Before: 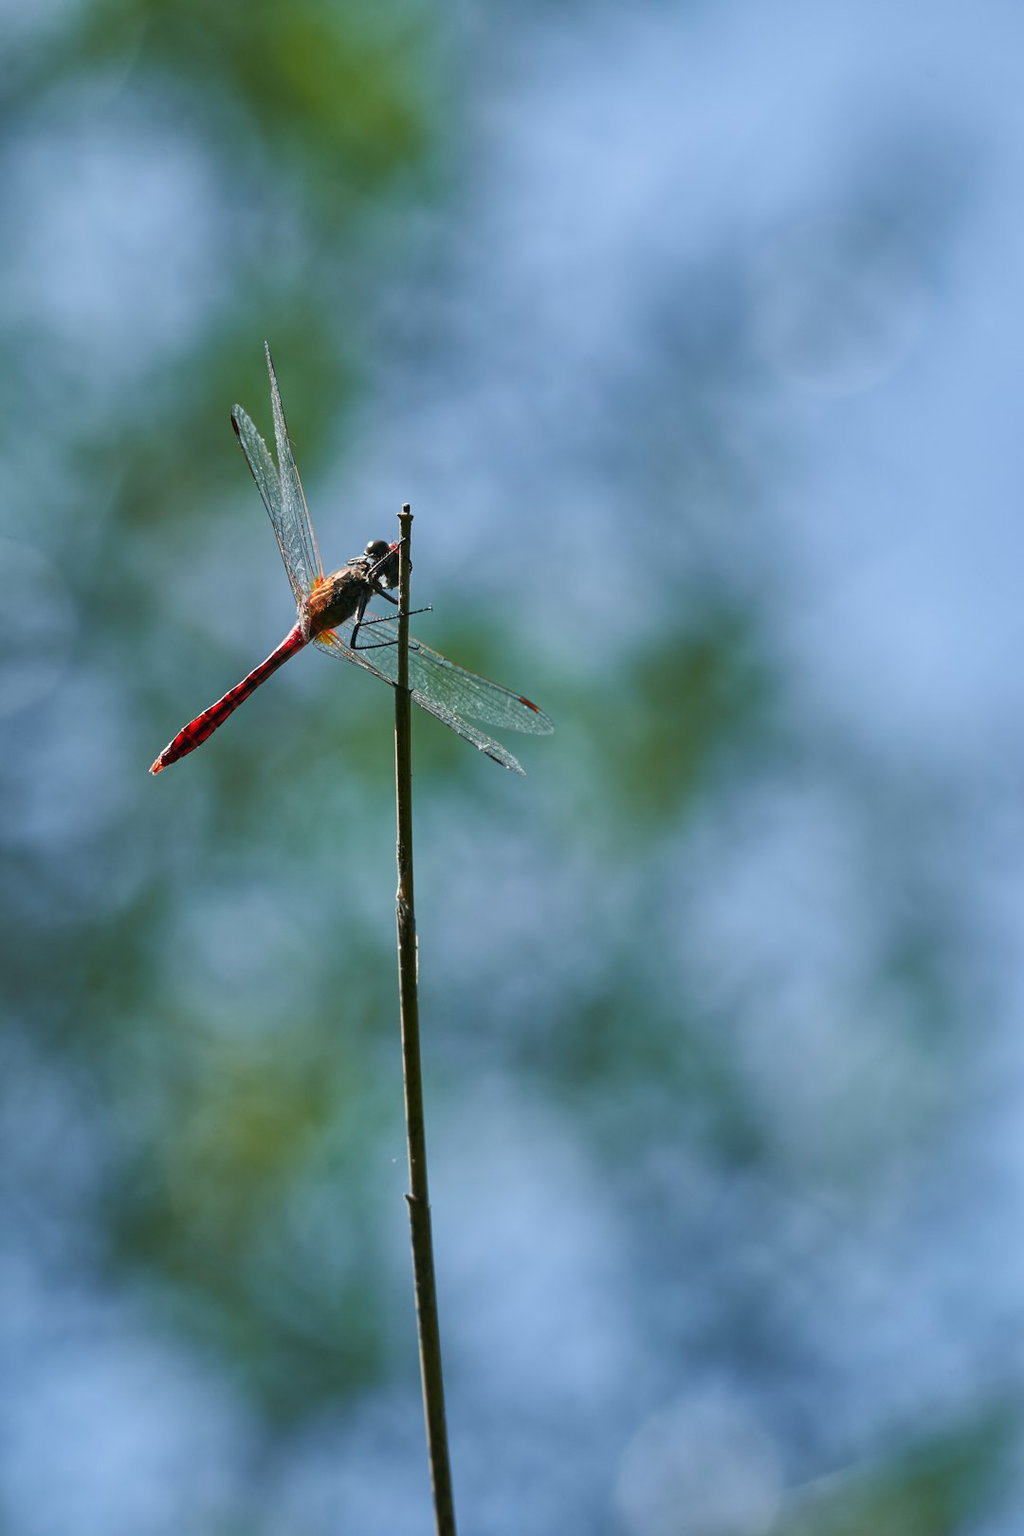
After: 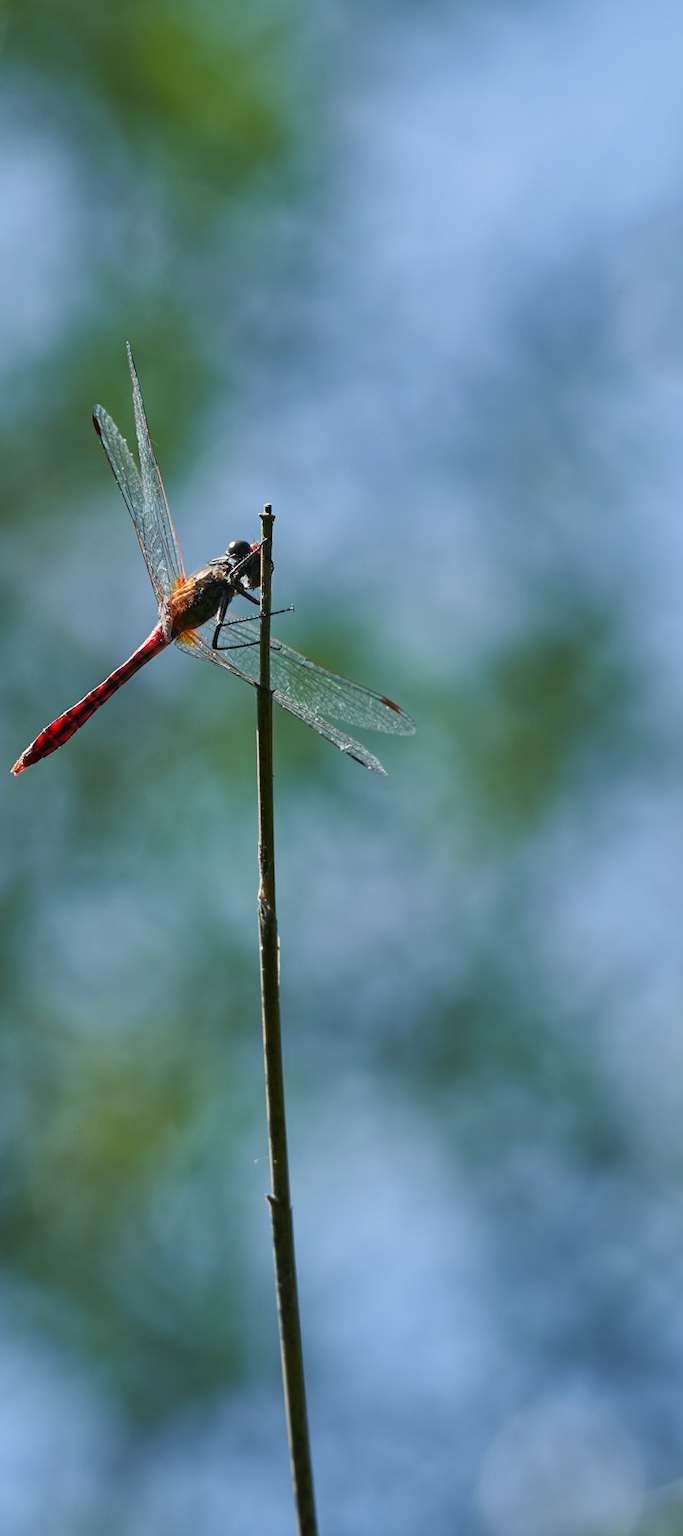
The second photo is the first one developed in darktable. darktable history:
tone equalizer: on, module defaults
crop and rotate: left 13.537%, right 19.796%
